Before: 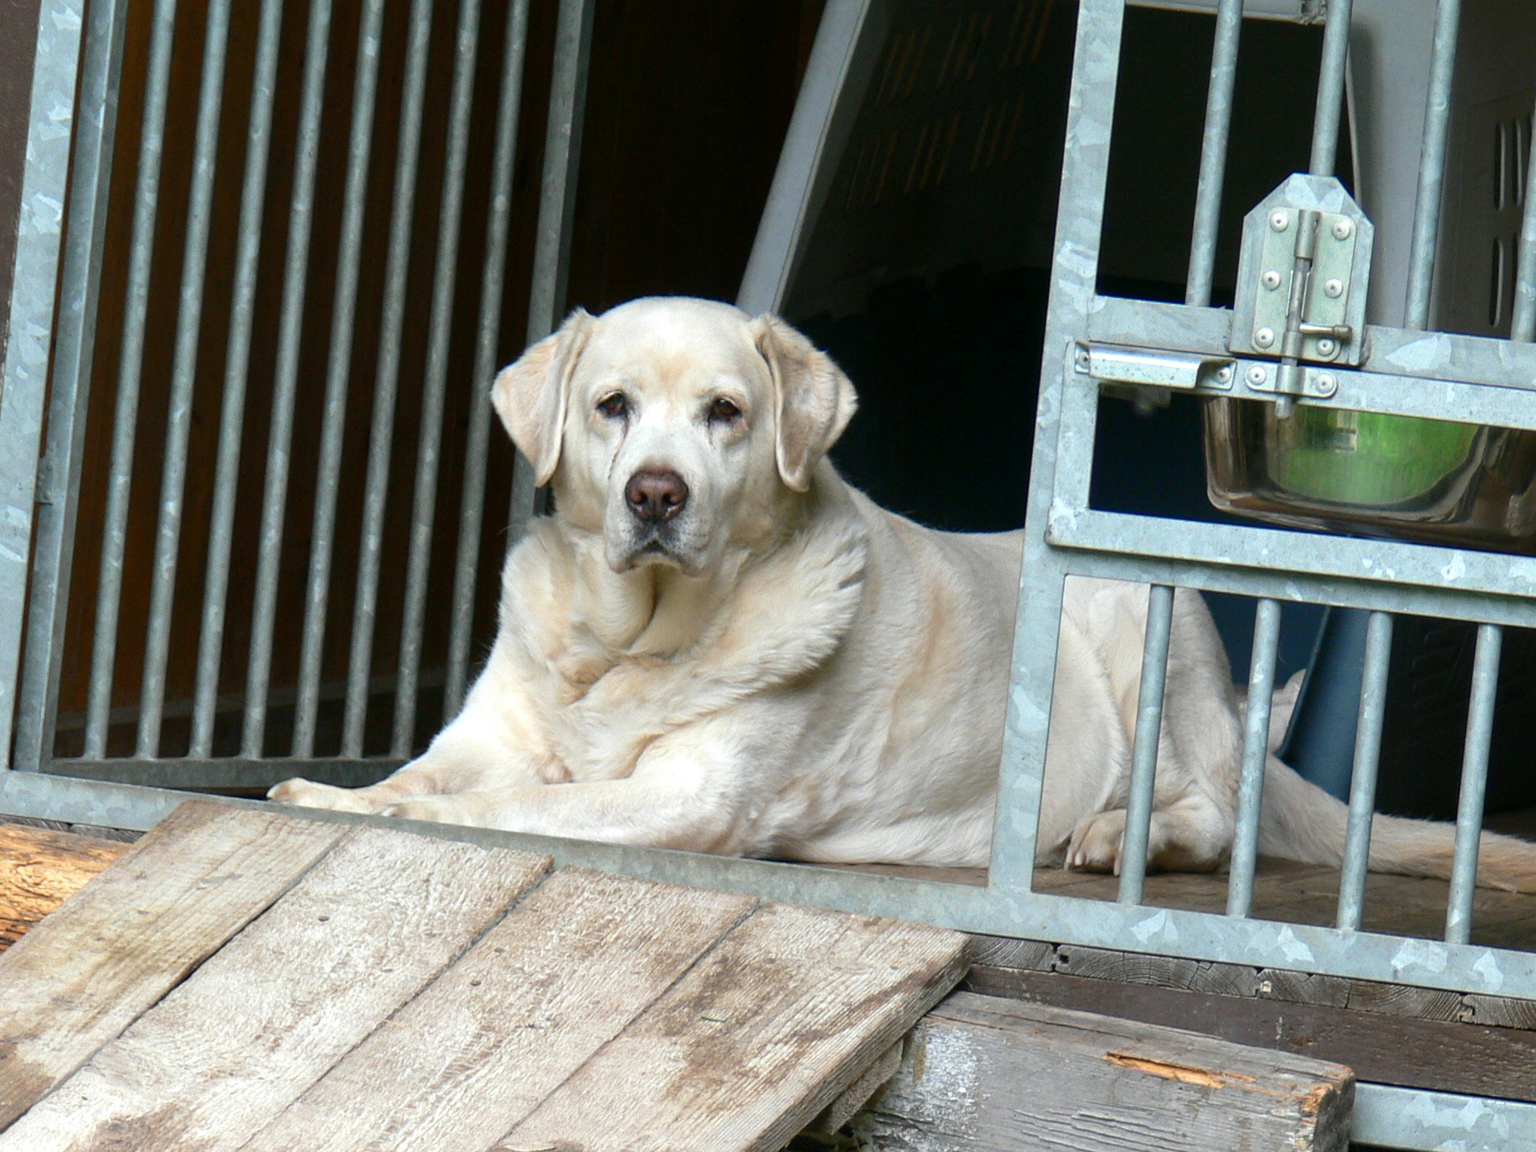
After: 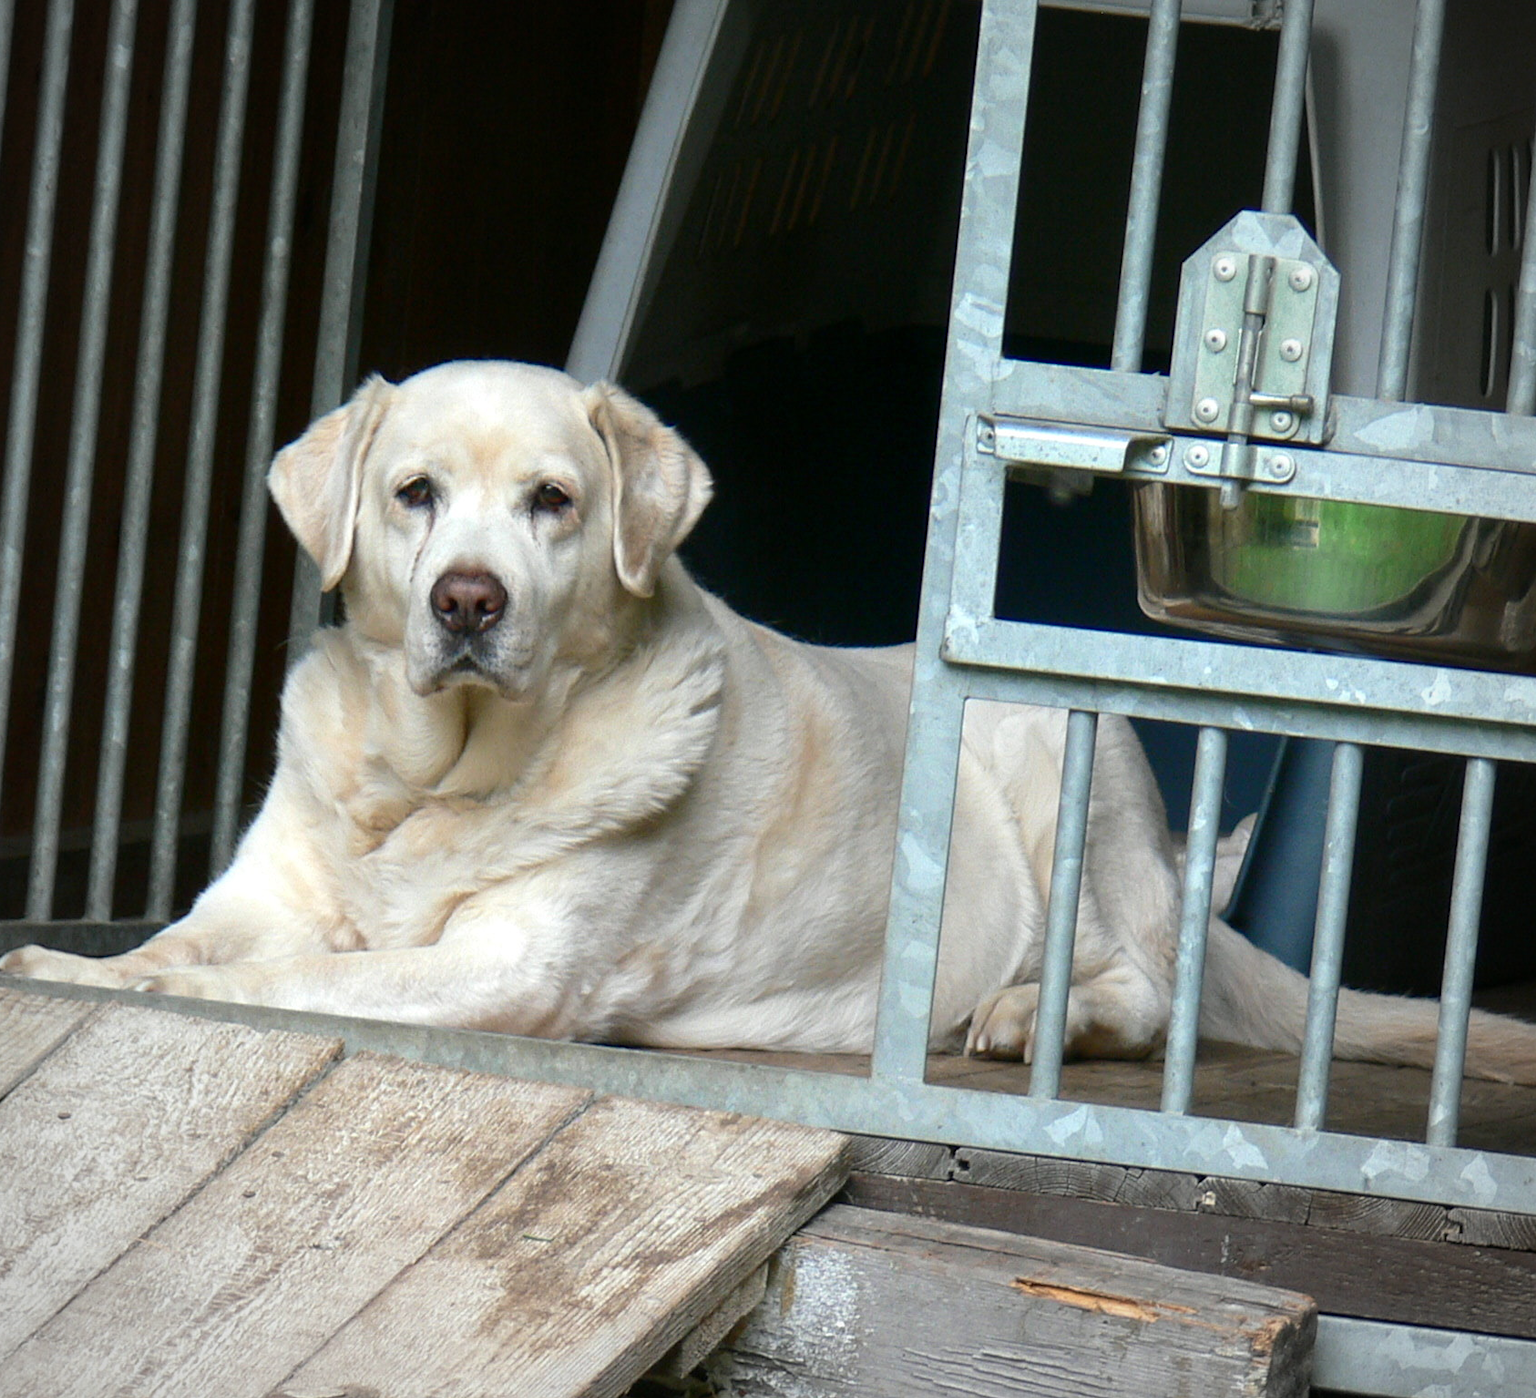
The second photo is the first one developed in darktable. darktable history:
vignetting: fall-off start 74.24%, fall-off radius 65.6%
crop: left 17.658%, bottom 0.043%
